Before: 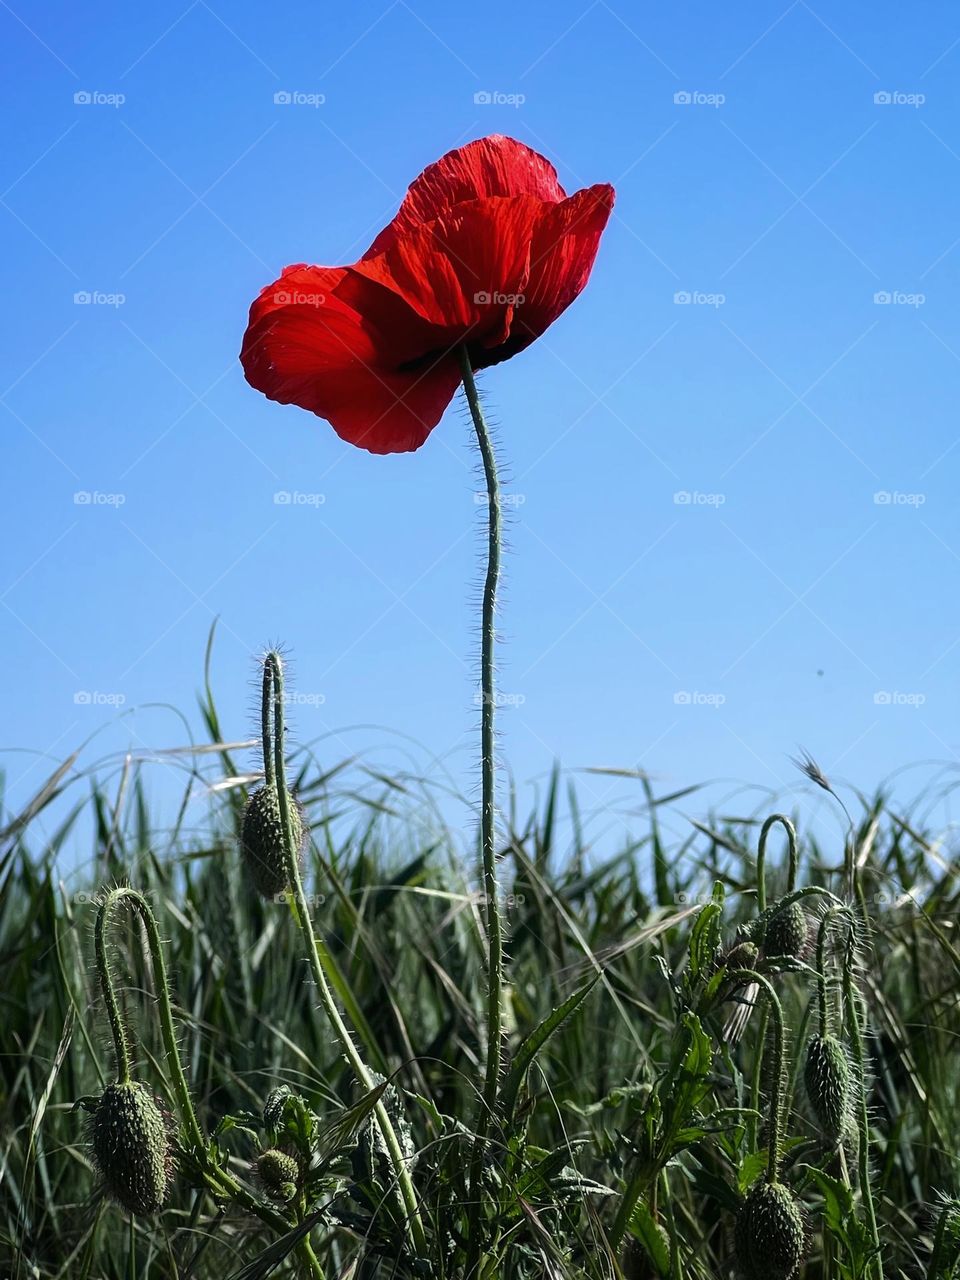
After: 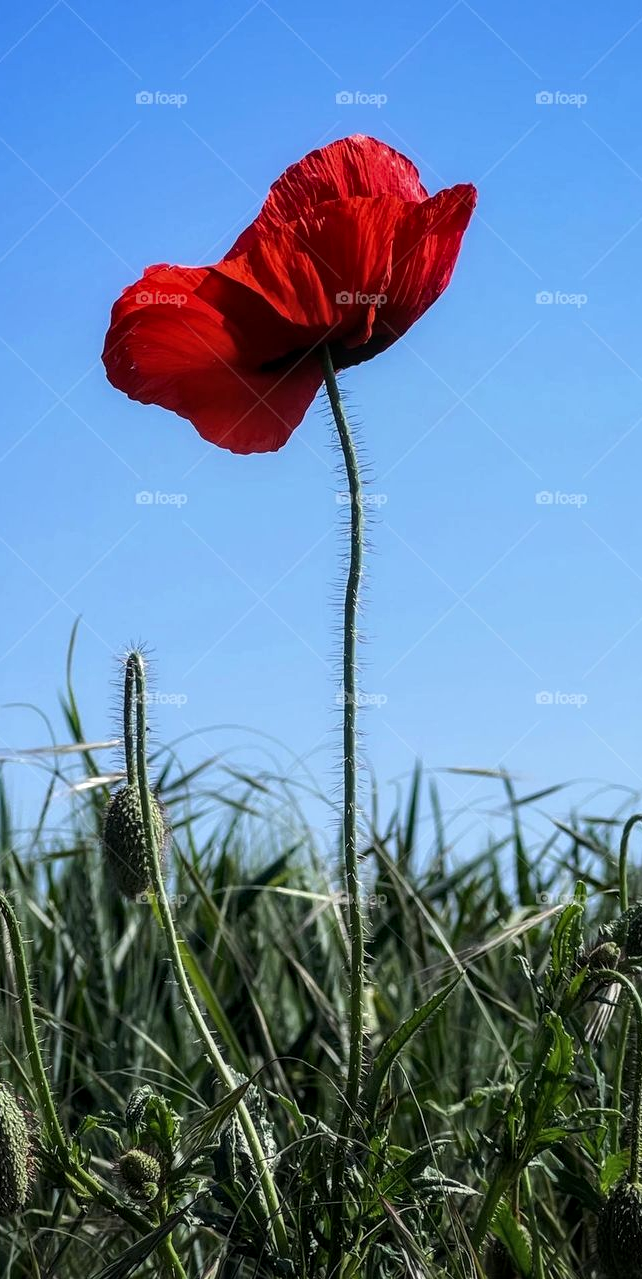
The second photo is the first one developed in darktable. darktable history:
crop and rotate: left 14.412%, right 18.705%
local contrast: on, module defaults
